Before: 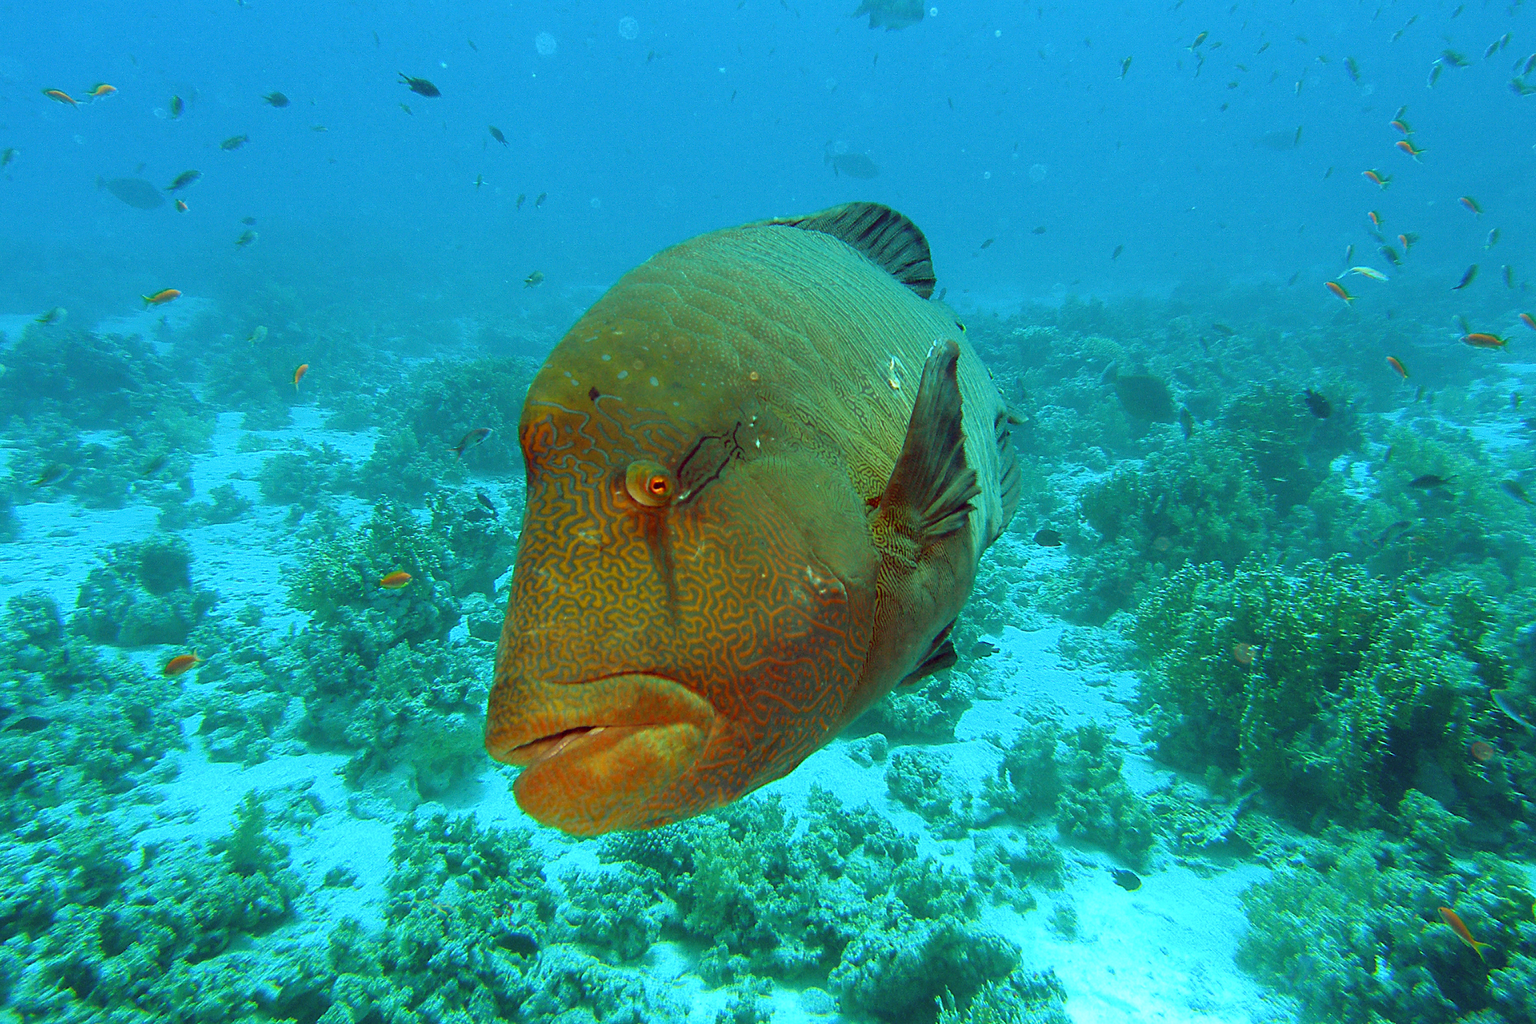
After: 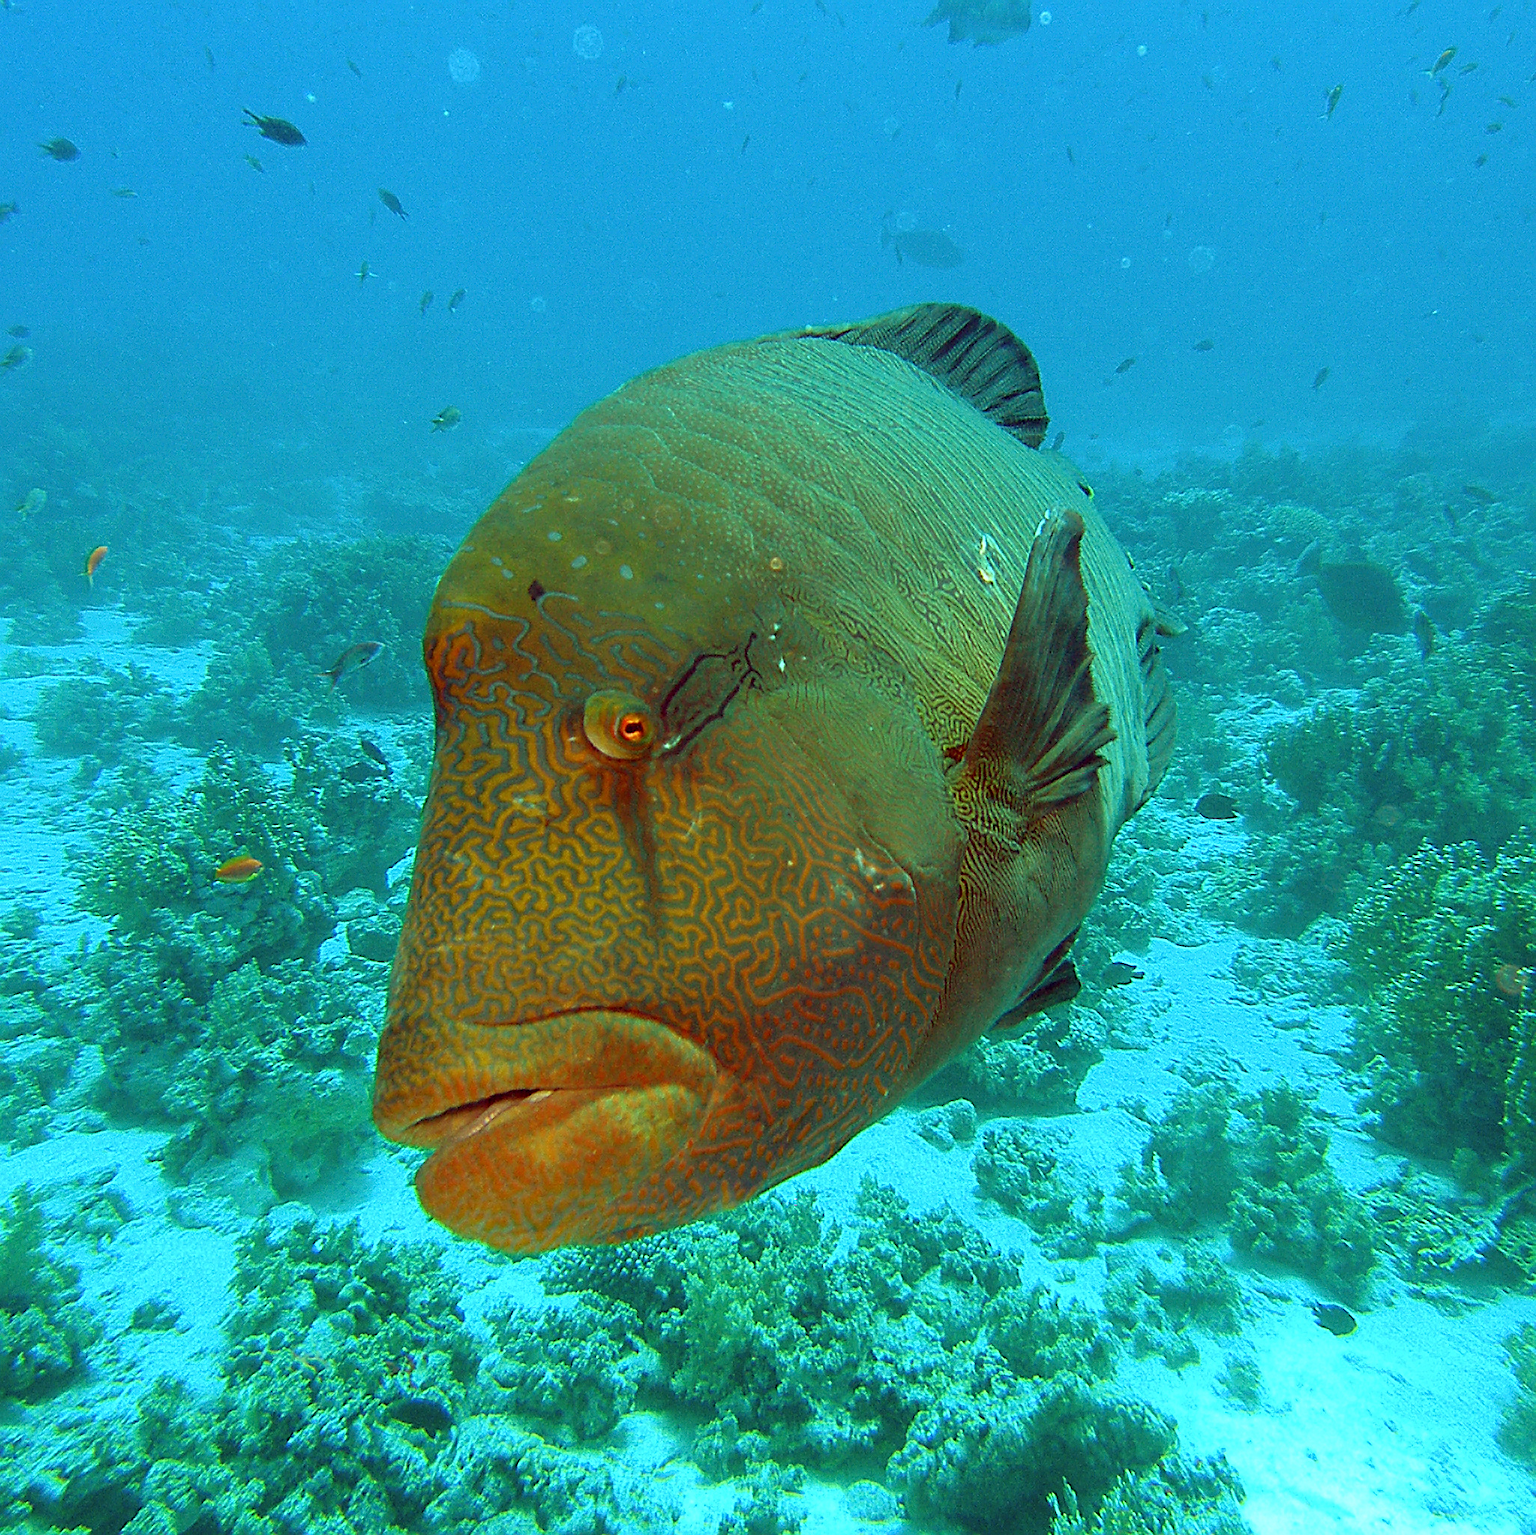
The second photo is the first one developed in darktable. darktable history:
sharpen: on, module defaults
crop: left 15.412%, right 17.874%
